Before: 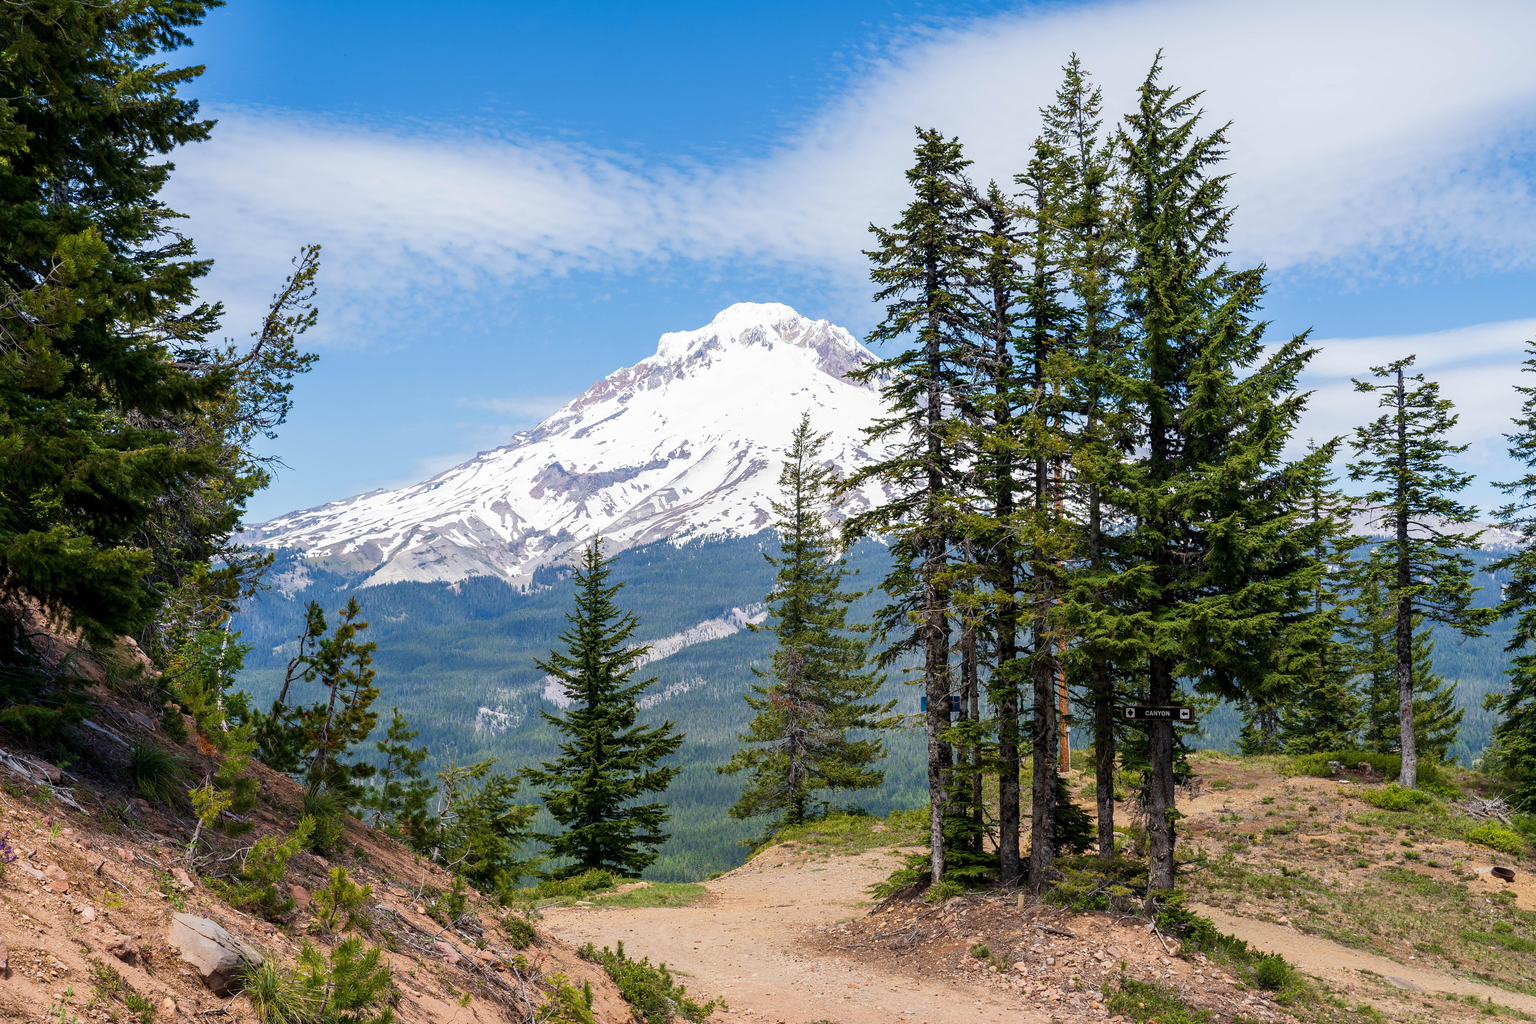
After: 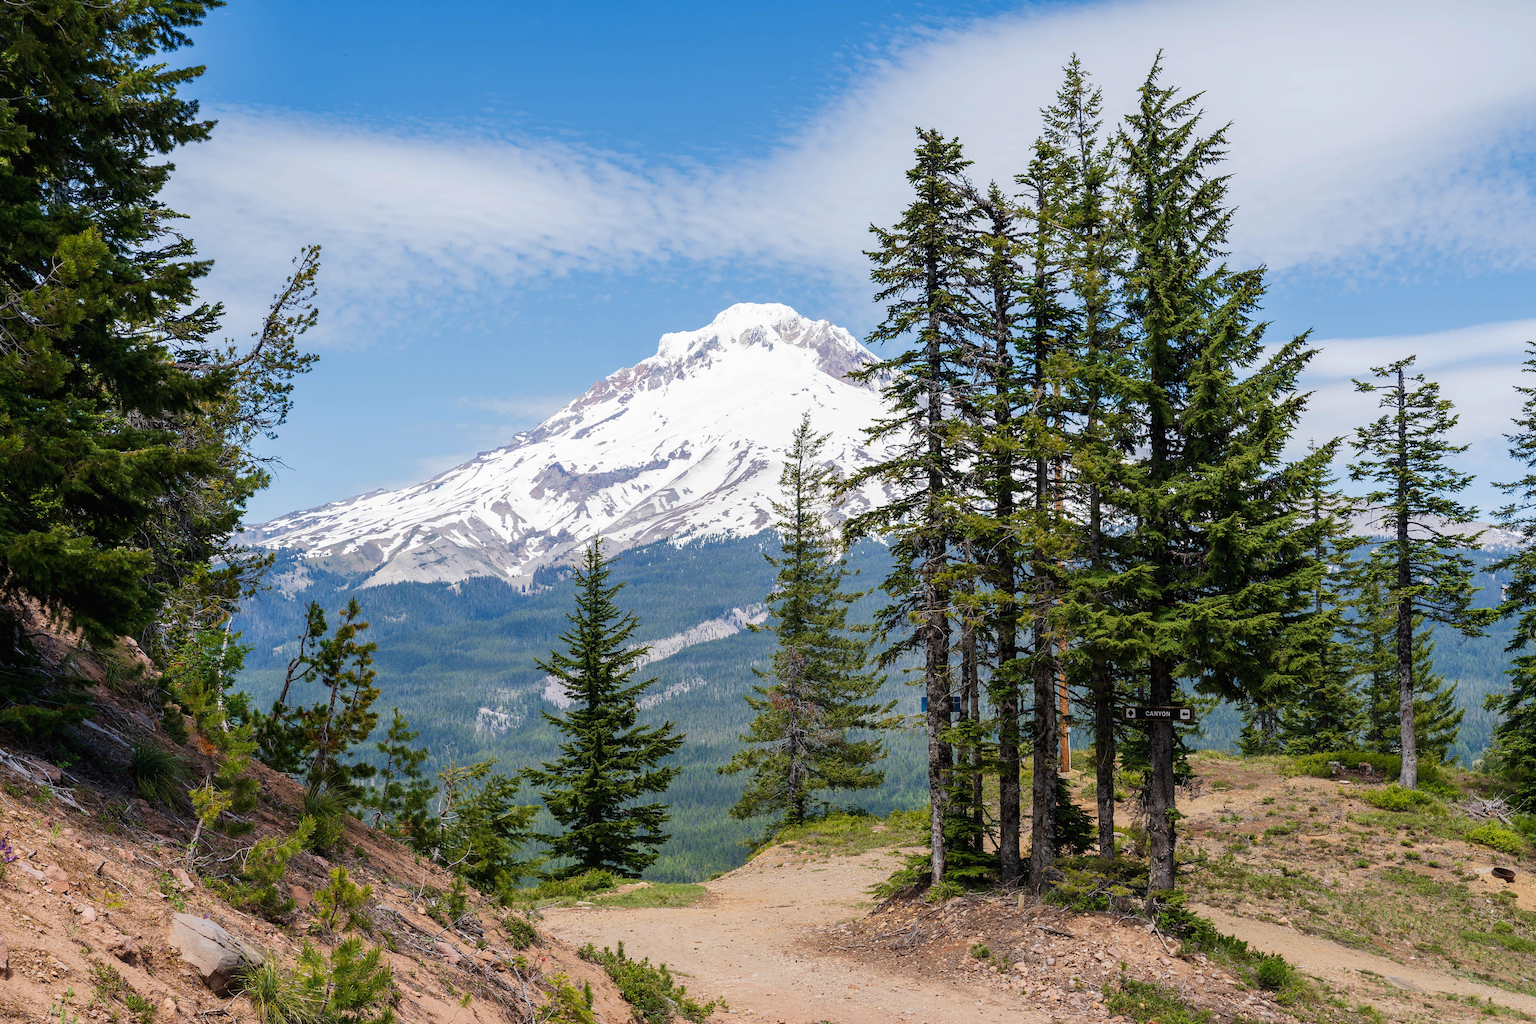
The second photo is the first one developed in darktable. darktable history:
tone curve: curves: ch0 [(0, 0) (0.003, 0.013) (0.011, 0.018) (0.025, 0.027) (0.044, 0.045) (0.069, 0.068) (0.1, 0.096) (0.136, 0.13) (0.177, 0.168) (0.224, 0.217) (0.277, 0.277) (0.335, 0.338) (0.399, 0.401) (0.468, 0.473) (0.543, 0.544) (0.623, 0.621) (0.709, 0.7) (0.801, 0.781) (0.898, 0.869) (1, 1)], preserve colors none
